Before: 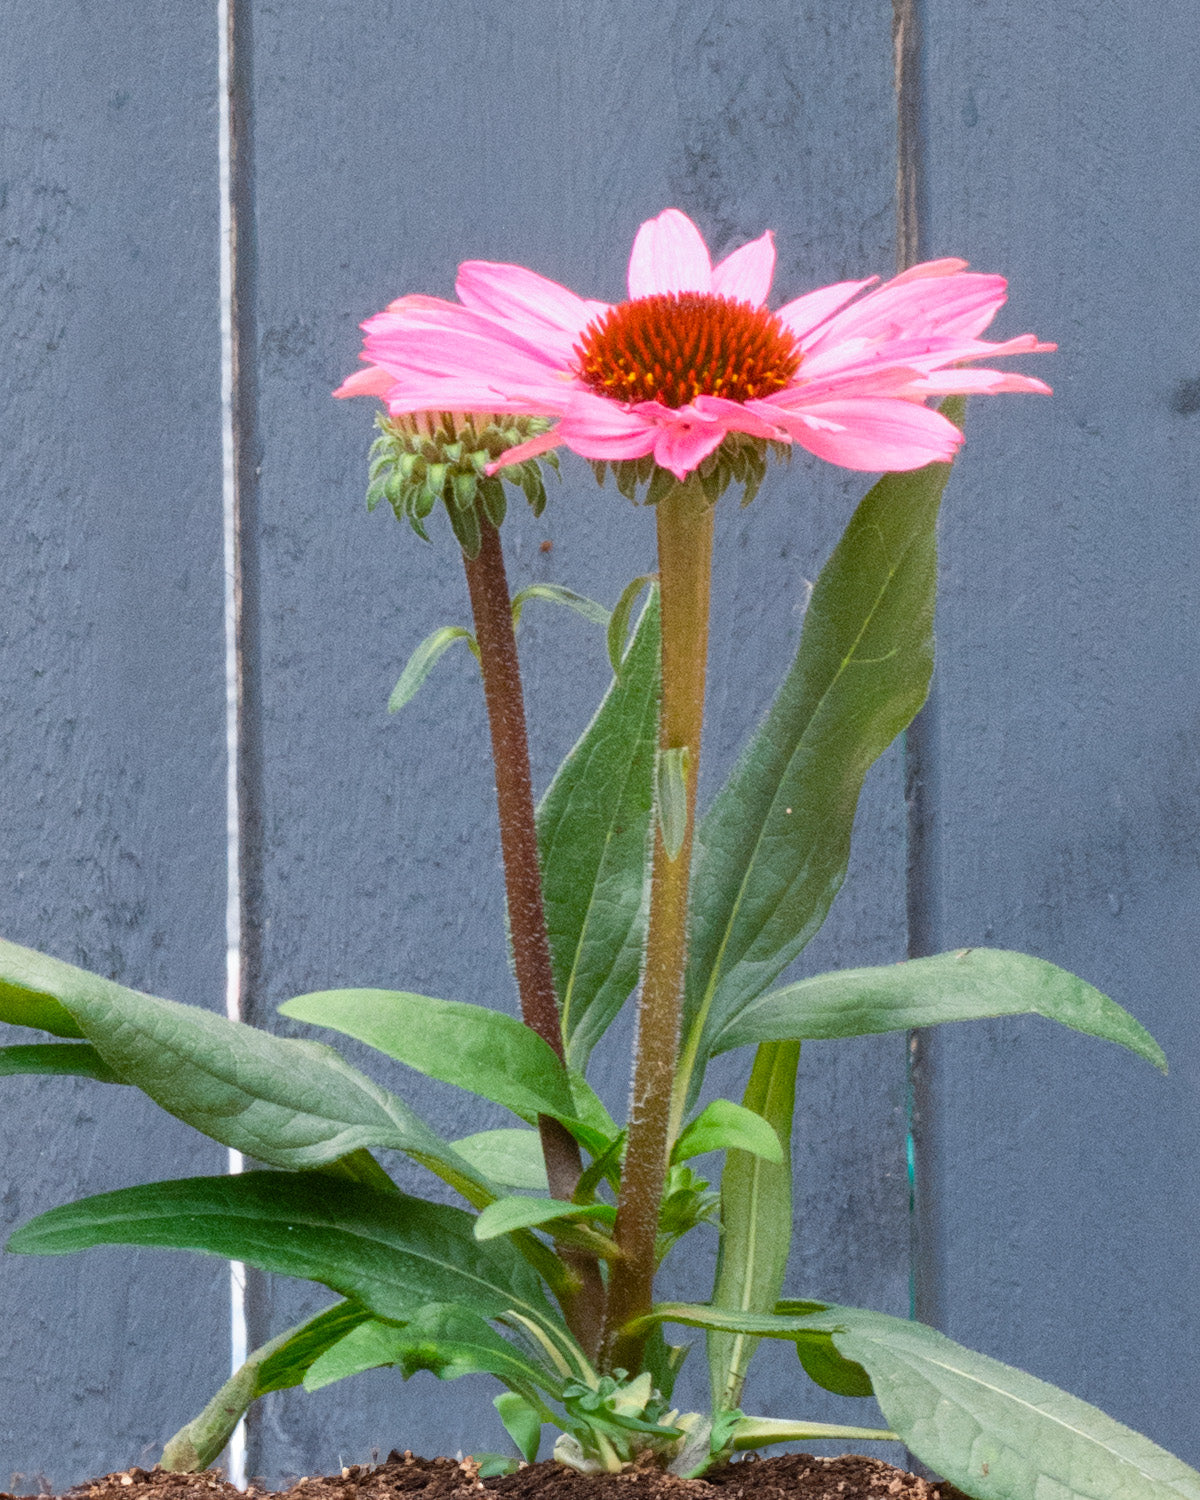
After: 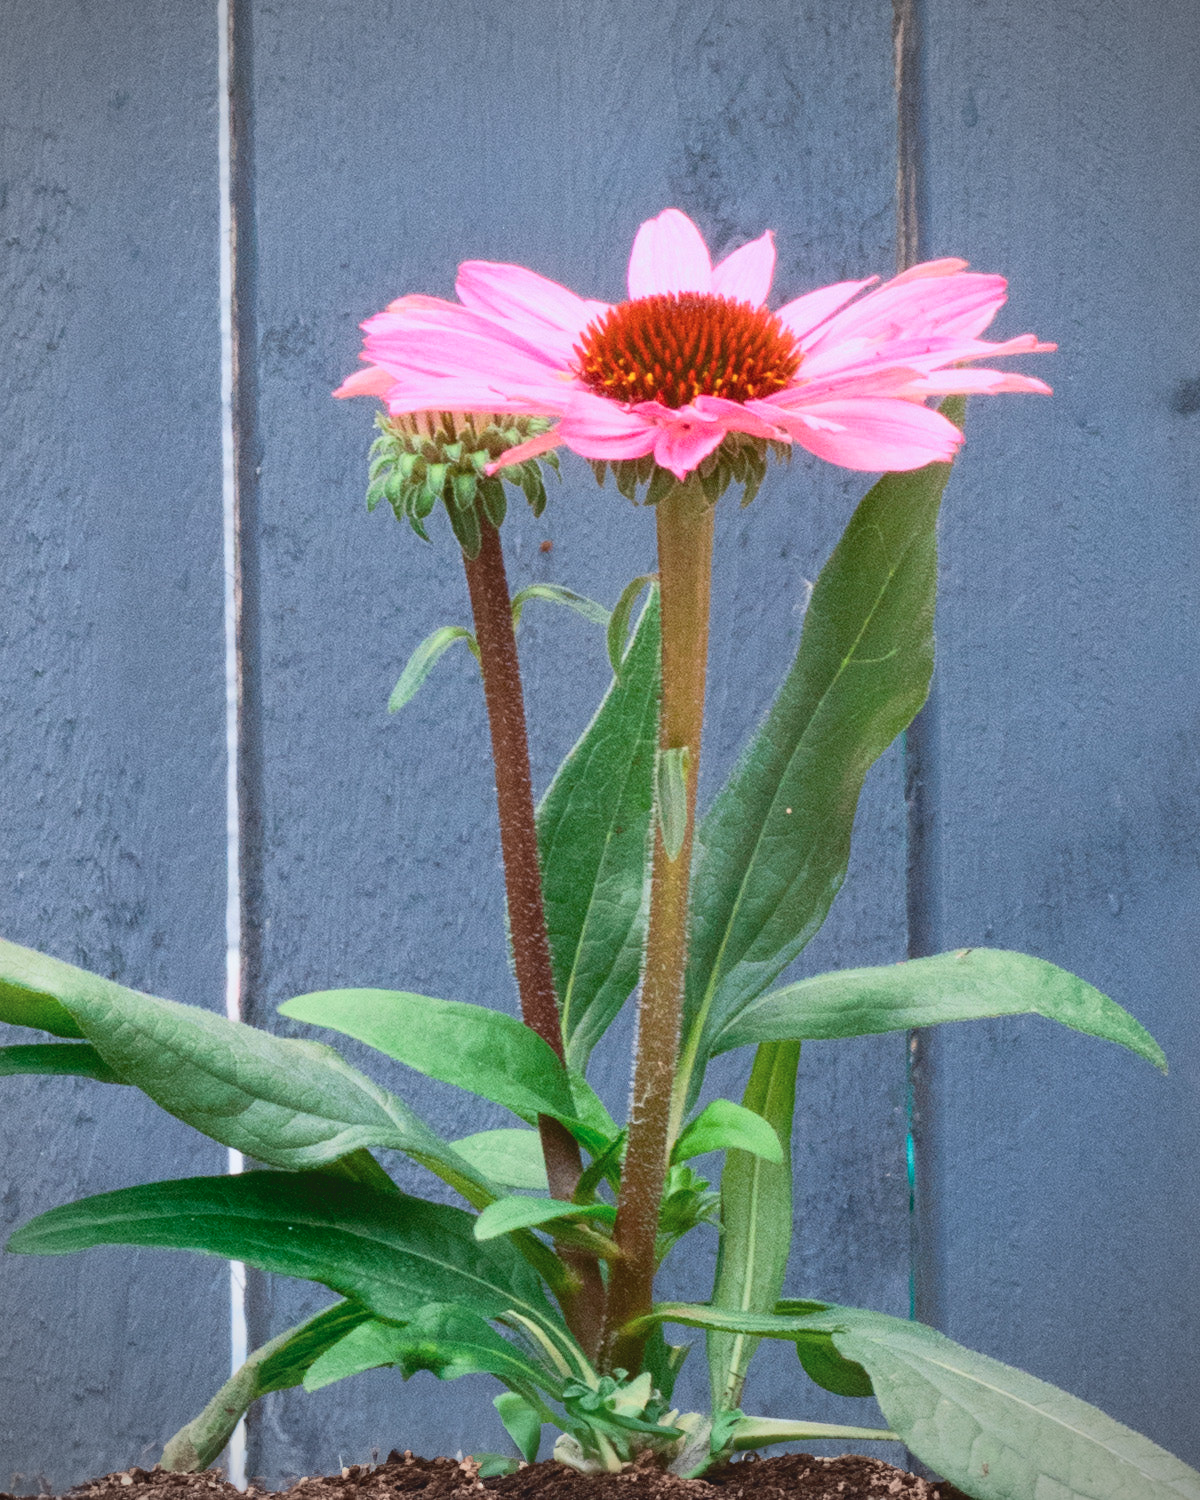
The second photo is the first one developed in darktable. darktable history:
tone curve: curves: ch0 [(0, 0.084) (0.155, 0.169) (0.46, 0.466) (0.751, 0.788) (1, 0.961)]; ch1 [(0, 0) (0.43, 0.408) (0.476, 0.469) (0.505, 0.503) (0.553, 0.563) (0.592, 0.581) (0.631, 0.625) (1, 1)]; ch2 [(0, 0) (0.505, 0.495) (0.55, 0.557) (0.583, 0.573) (1, 1)], color space Lab, independent channels, preserve colors none
vignetting: on, module defaults
